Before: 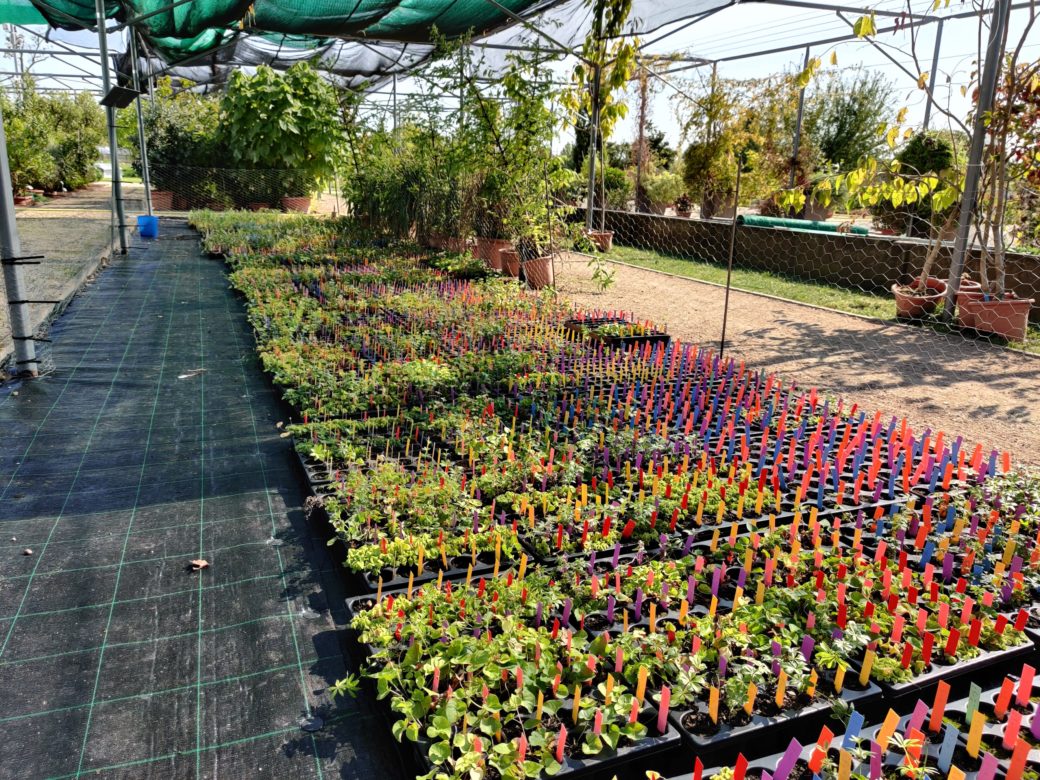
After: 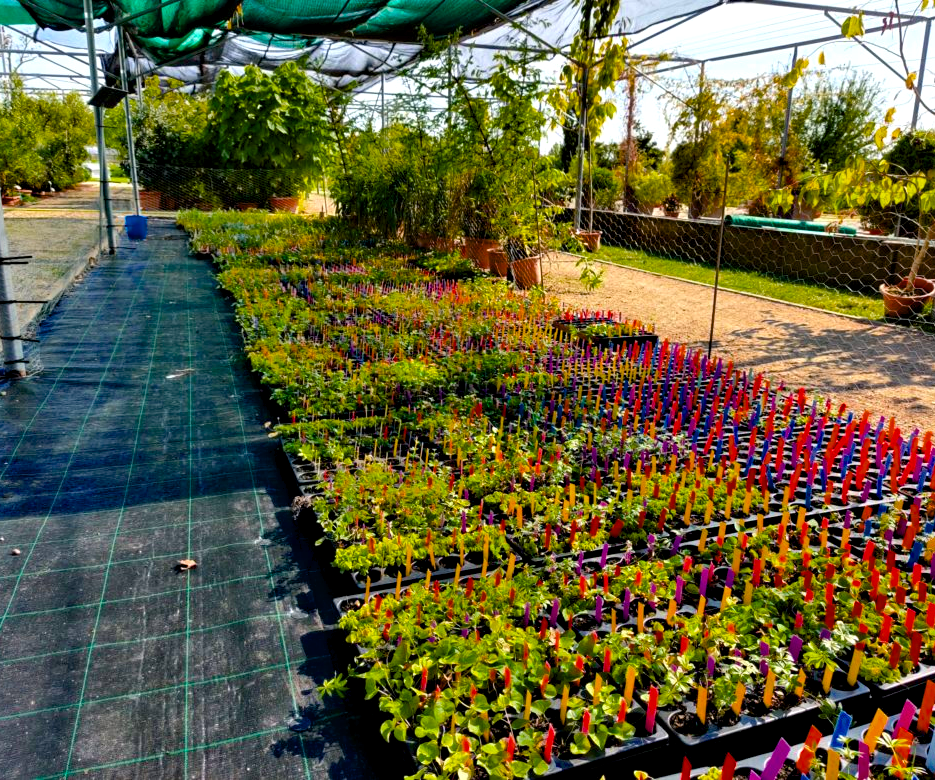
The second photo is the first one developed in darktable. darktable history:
color balance rgb: shadows lift › chroma 1.015%, shadows lift › hue 241.44°, global offset › luminance -0.508%, linear chroma grading › global chroma 14.68%, perceptual saturation grading › global saturation 30.989%, global vibrance 16.182%, saturation formula JzAzBz (2021)
crop and rotate: left 1.216%, right 8.8%
exposure: black level correction 0.001, exposure 0.192 EV, compensate highlight preservation false
